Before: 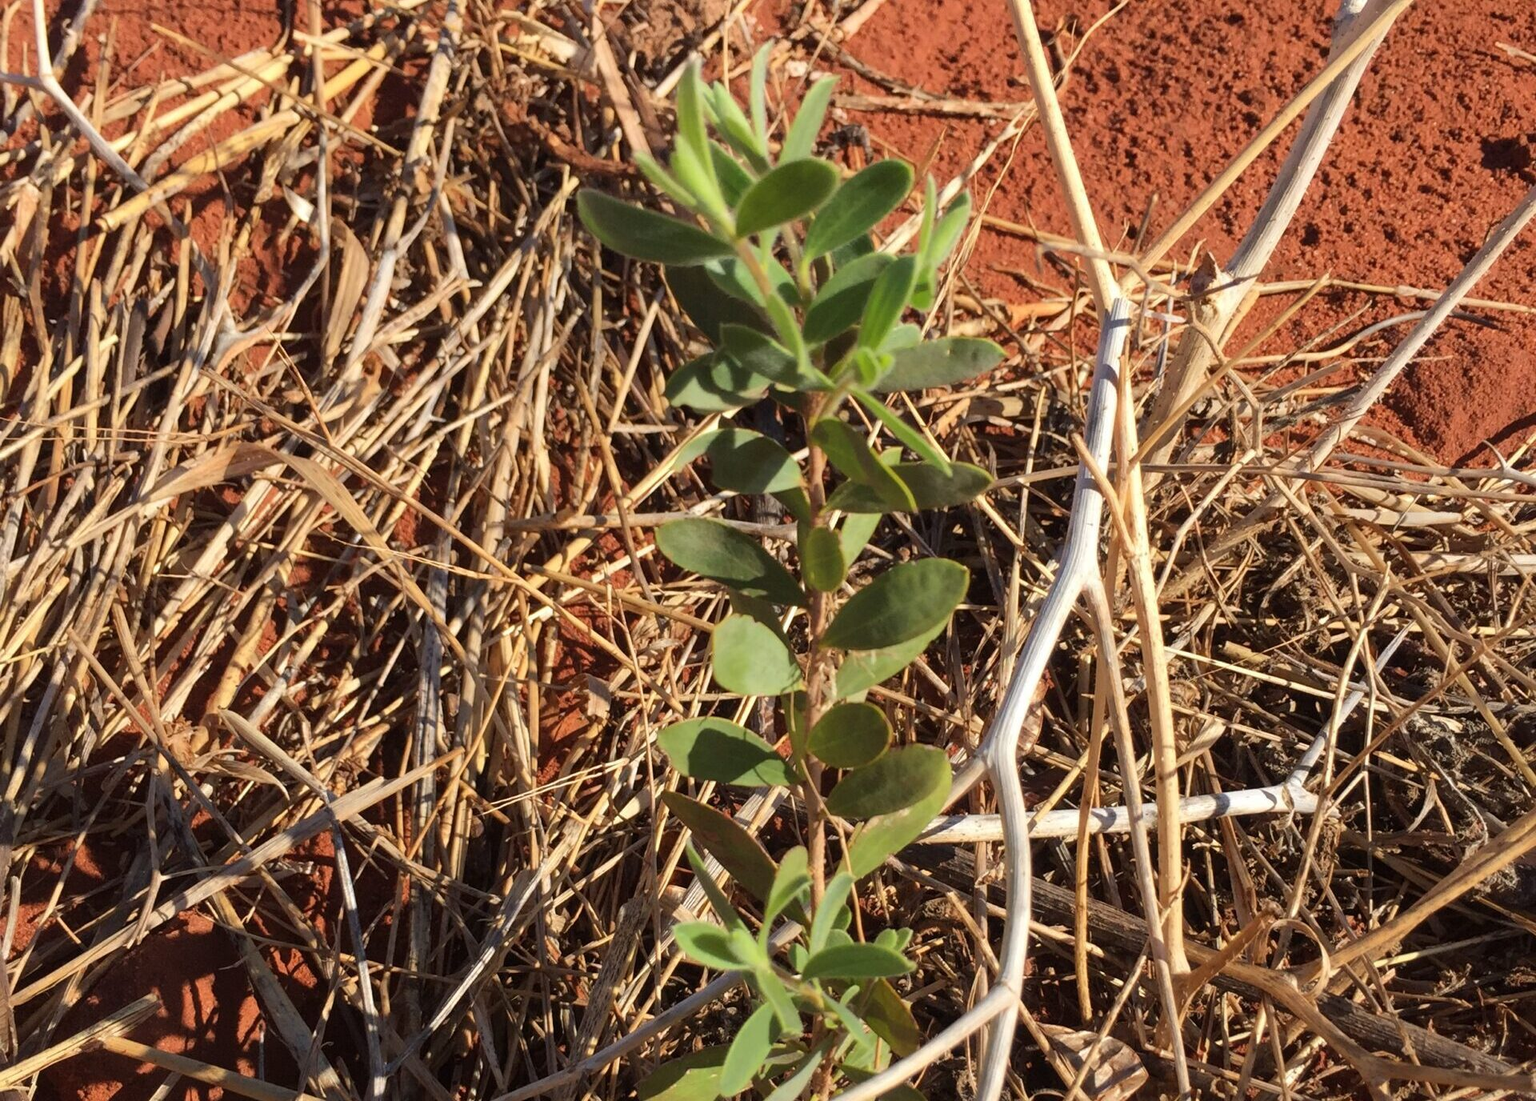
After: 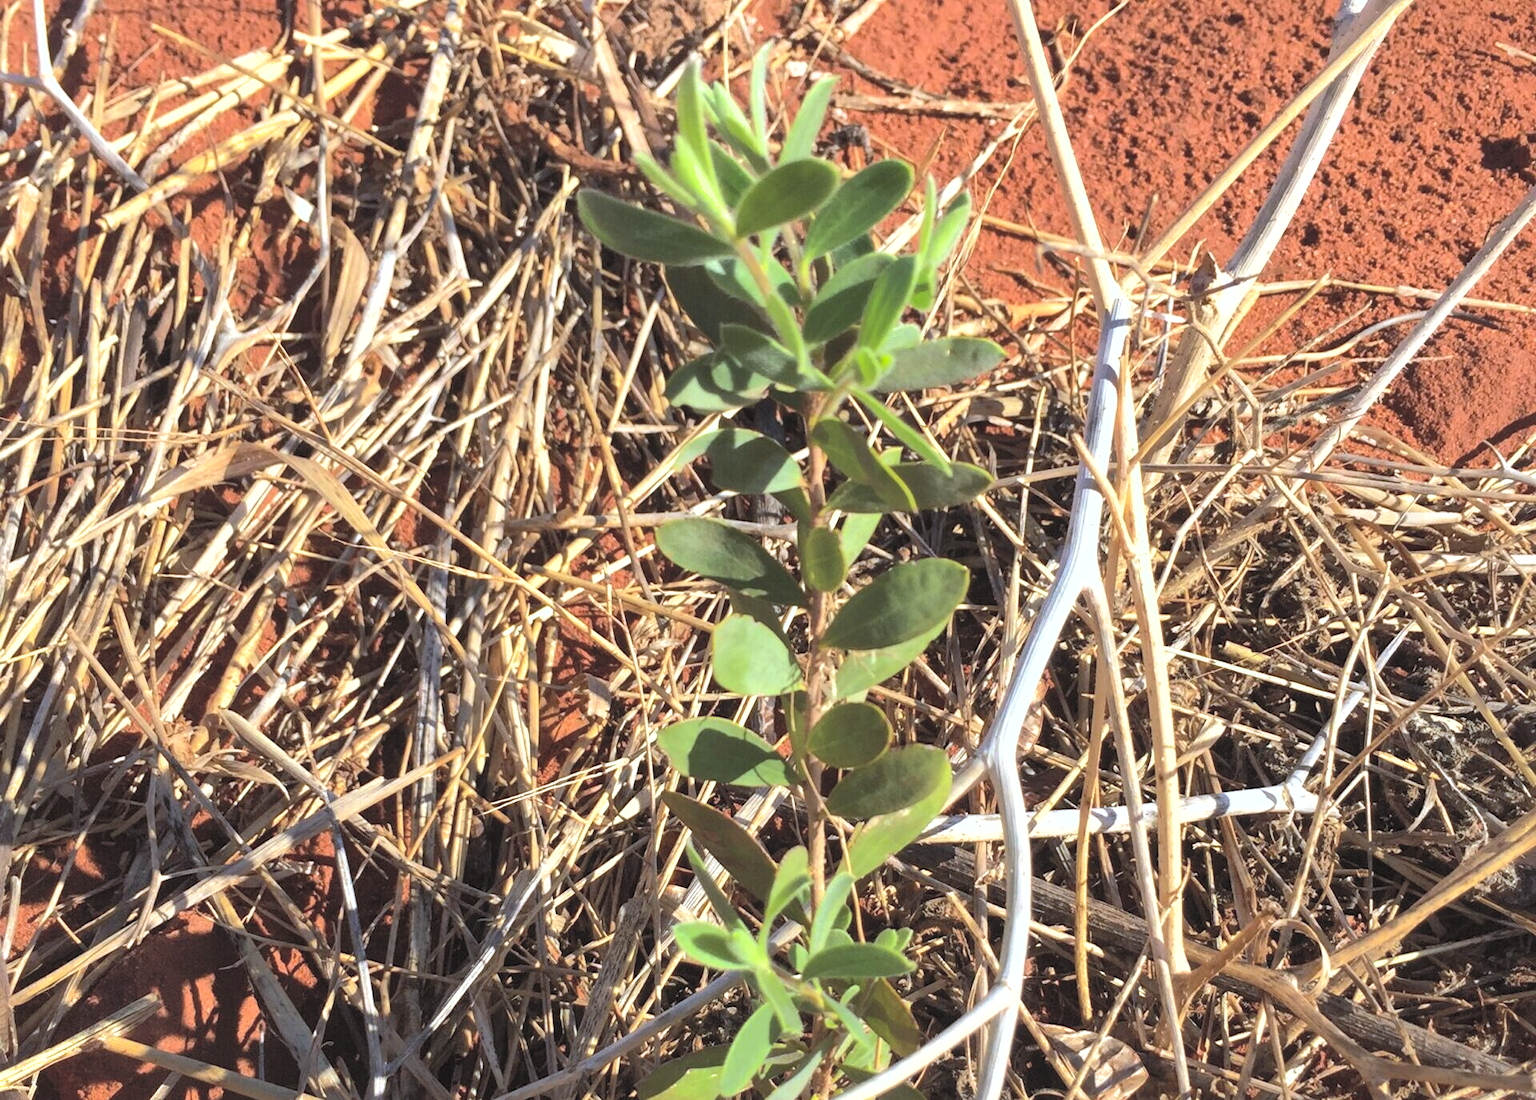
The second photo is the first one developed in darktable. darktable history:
tone equalizer: -8 EV -0.75 EV, -7 EV -0.7 EV, -6 EV -0.6 EV, -5 EV -0.4 EV, -3 EV 0.4 EV, -2 EV 0.6 EV, -1 EV 0.7 EV, +0 EV 0.75 EV, edges refinement/feathering 500, mask exposure compensation -1.57 EV, preserve details no
shadows and highlights: on, module defaults
contrast brightness saturation: brightness 0.28
white balance: red 0.924, blue 1.095
